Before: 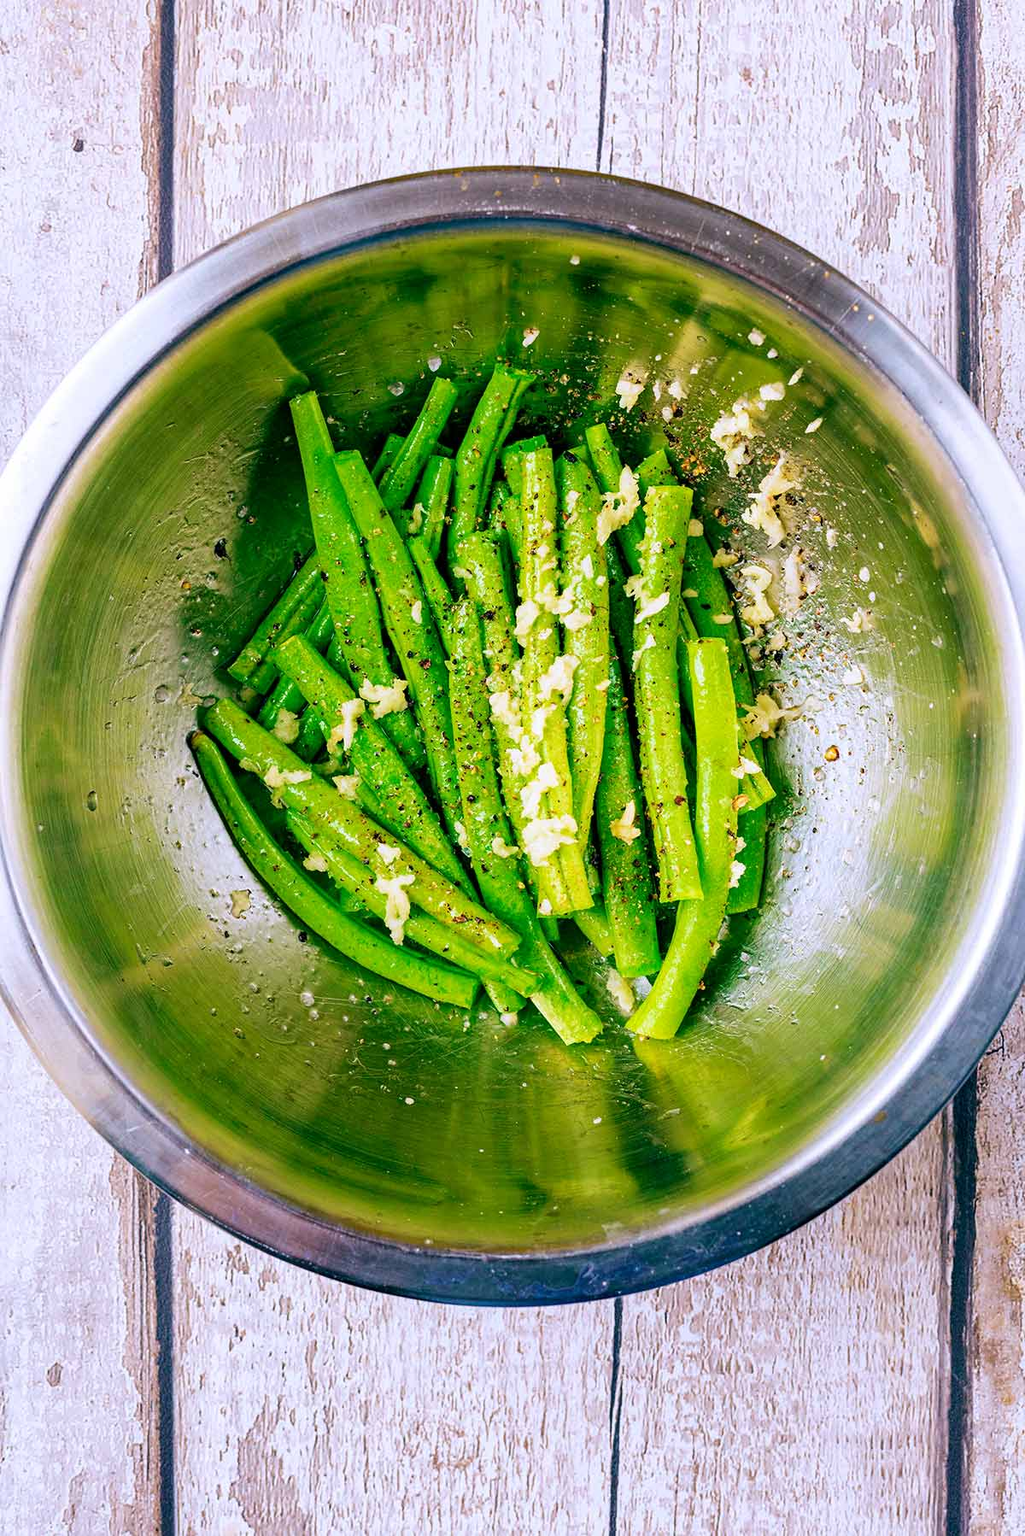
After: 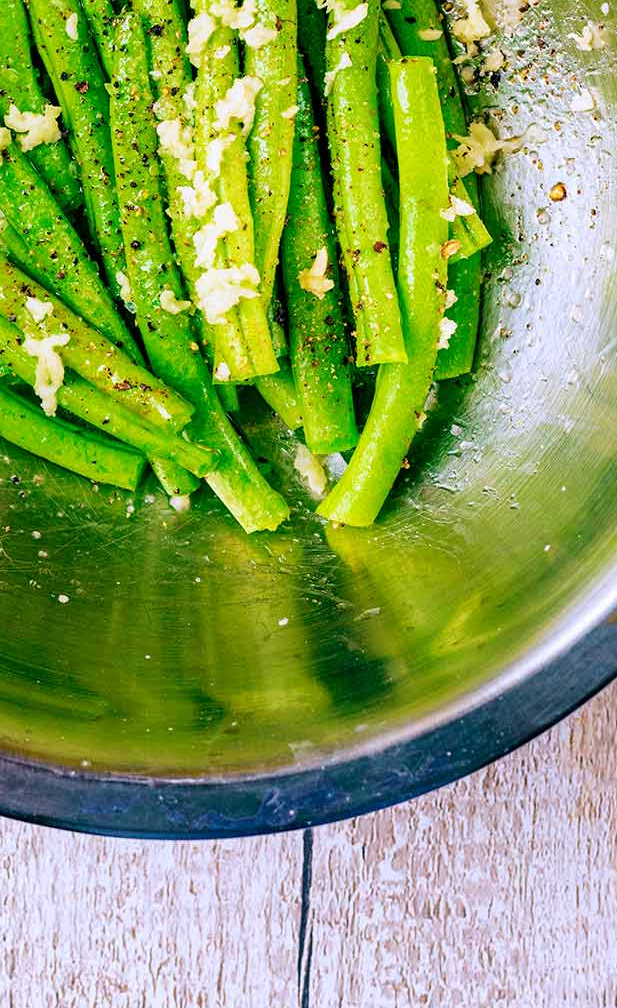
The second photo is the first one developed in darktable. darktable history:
crop: left 34.698%, top 38.425%, right 13.883%, bottom 5.484%
